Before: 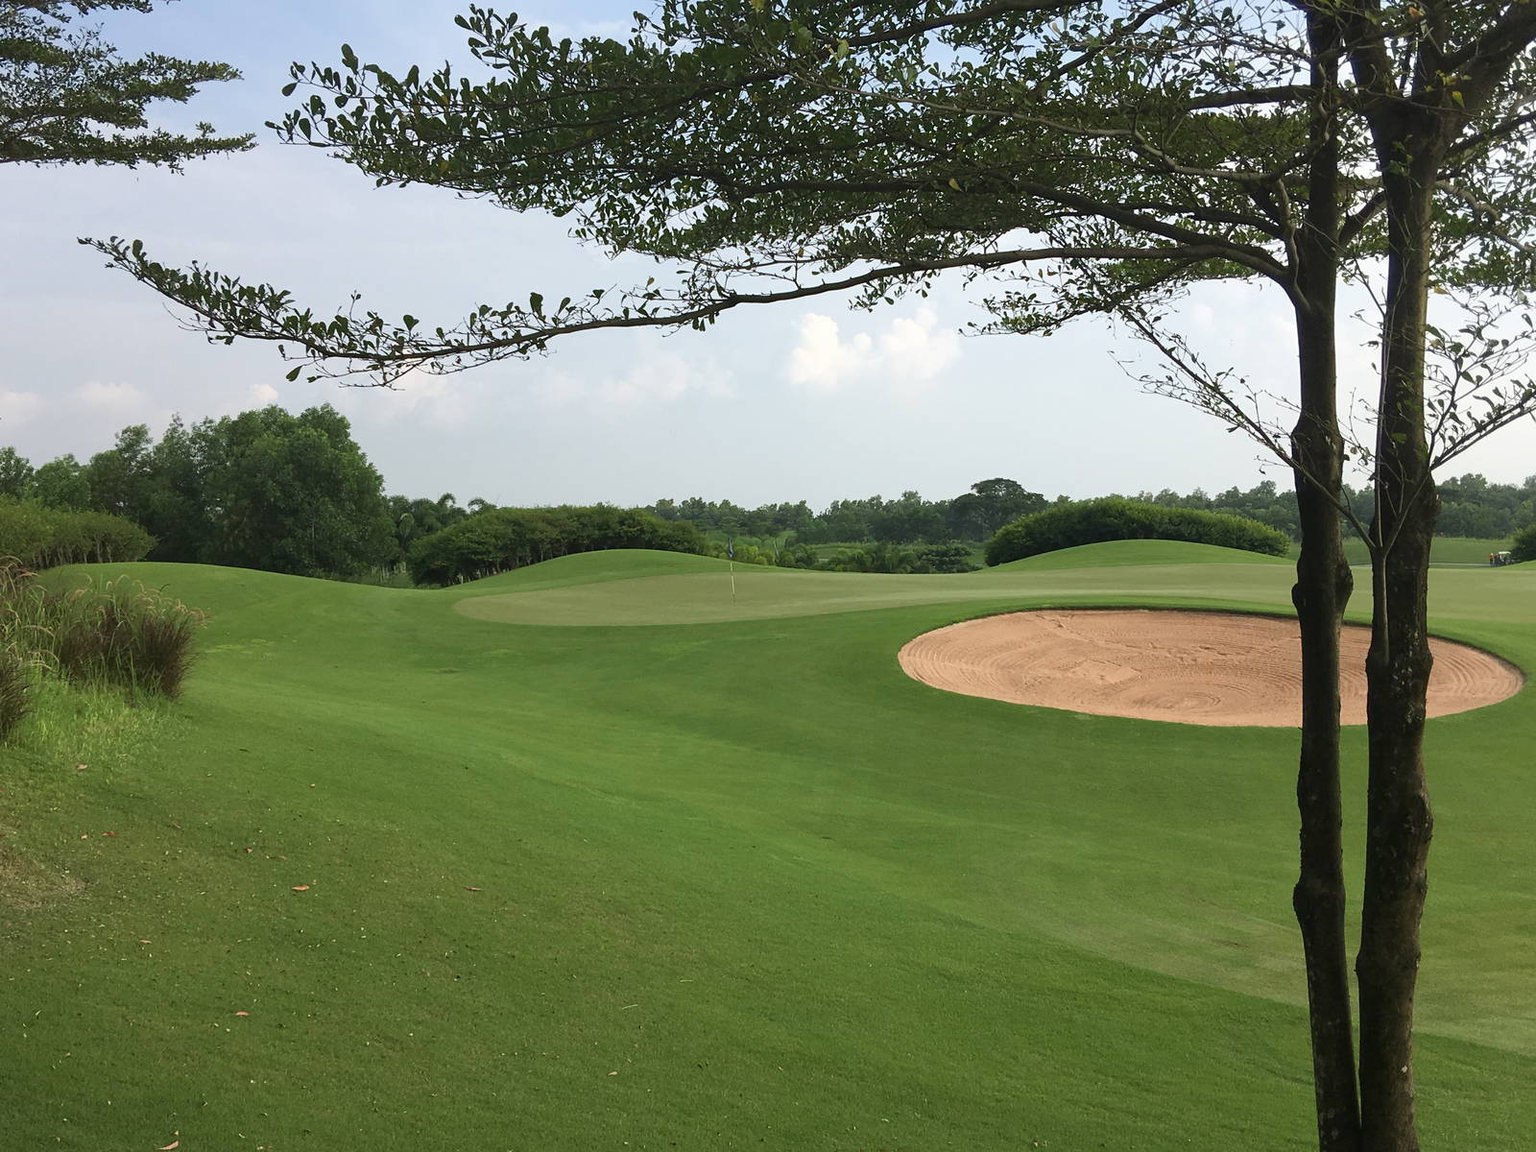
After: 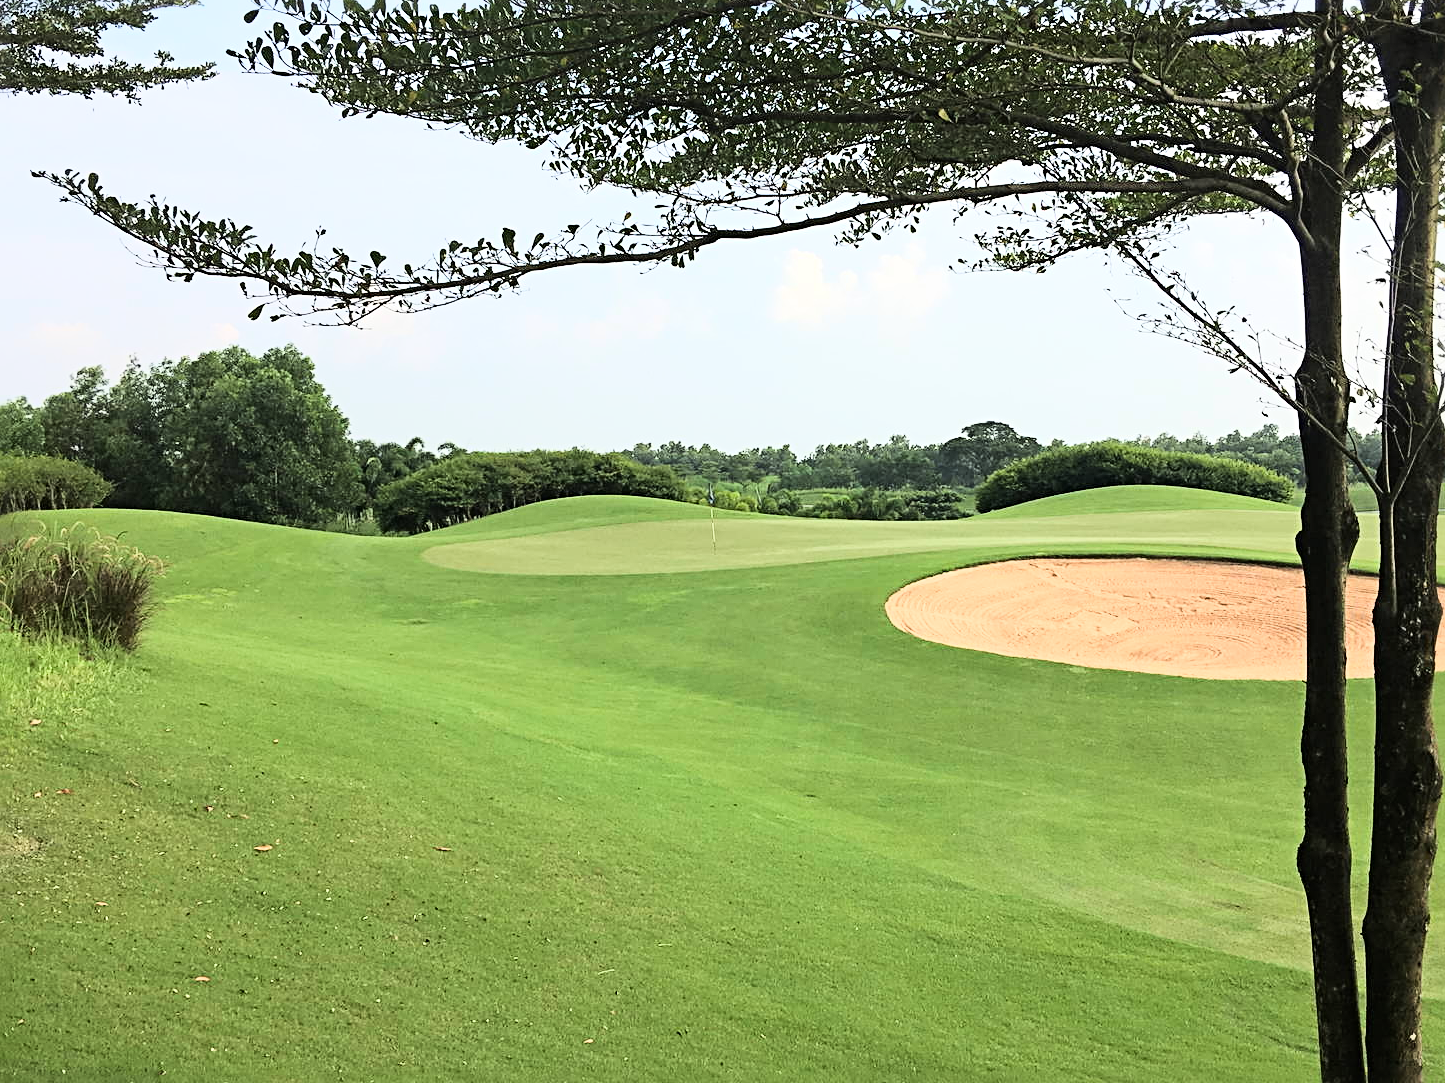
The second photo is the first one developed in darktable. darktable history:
crop: left 3.166%, top 6.493%, right 6.473%, bottom 3.185%
sharpen: radius 4
base curve: curves: ch0 [(0, 0) (0, 0.001) (0.001, 0.001) (0.004, 0.002) (0.007, 0.004) (0.015, 0.013) (0.033, 0.045) (0.052, 0.096) (0.075, 0.17) (0.099, 0.241) (0.163, 0.42) (0.219, 0.55) (0.259, 0.616) (0.327, 0.722) (0.365, 0.765) (0.522, 0.873) (0.547, 0.881) (0.689, 0.919) (0.826, 0.952) (1, 1)]
